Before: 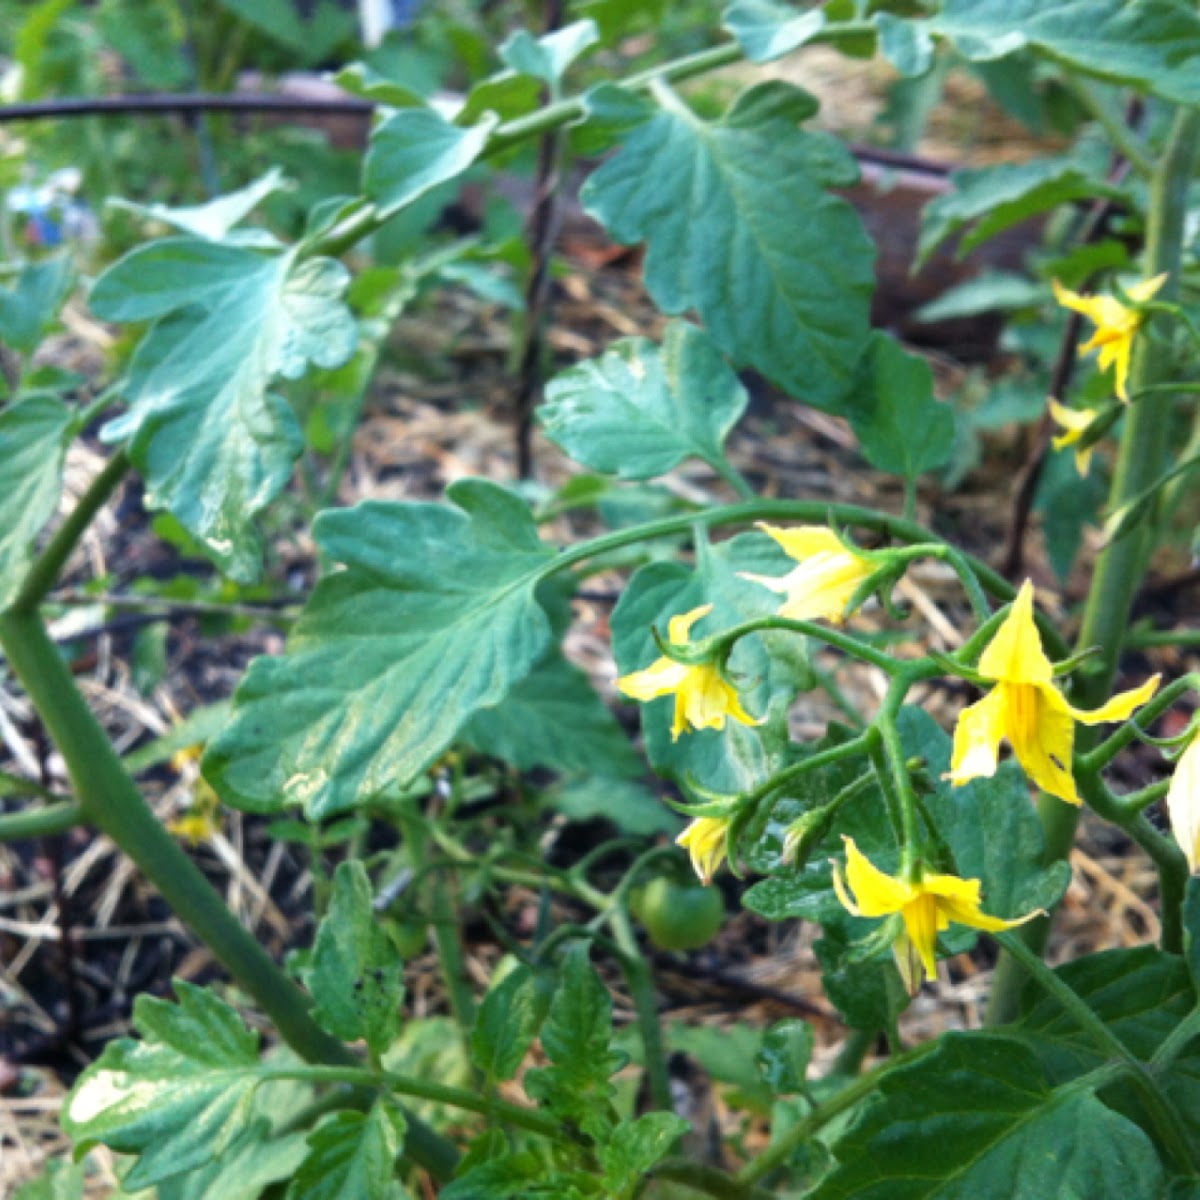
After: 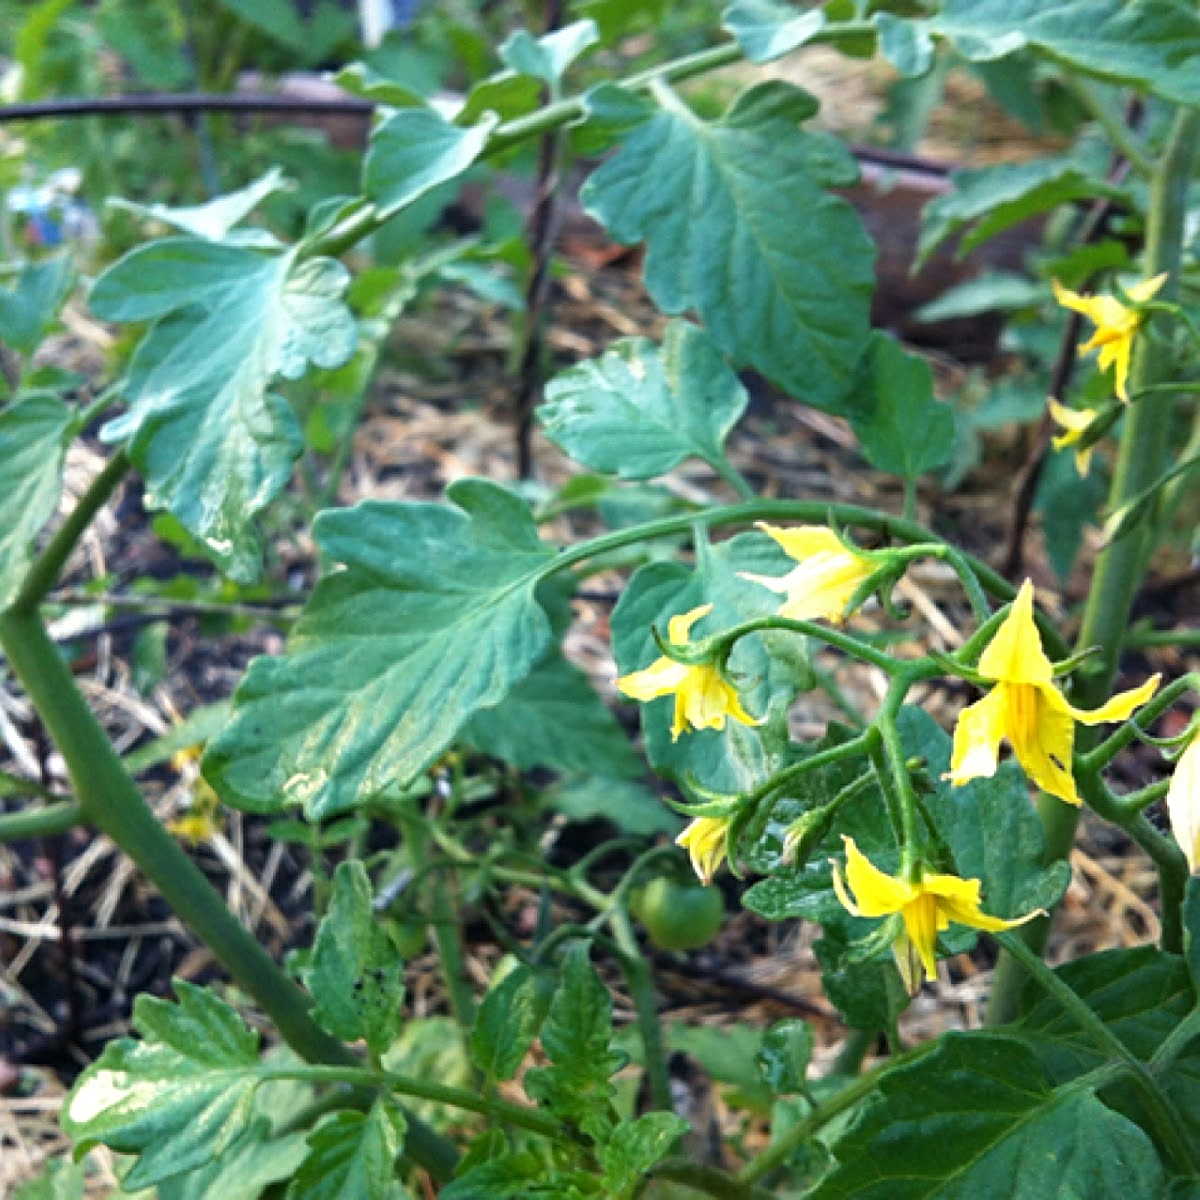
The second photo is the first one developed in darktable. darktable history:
sharpen: radius 2.653, amount 0.669
